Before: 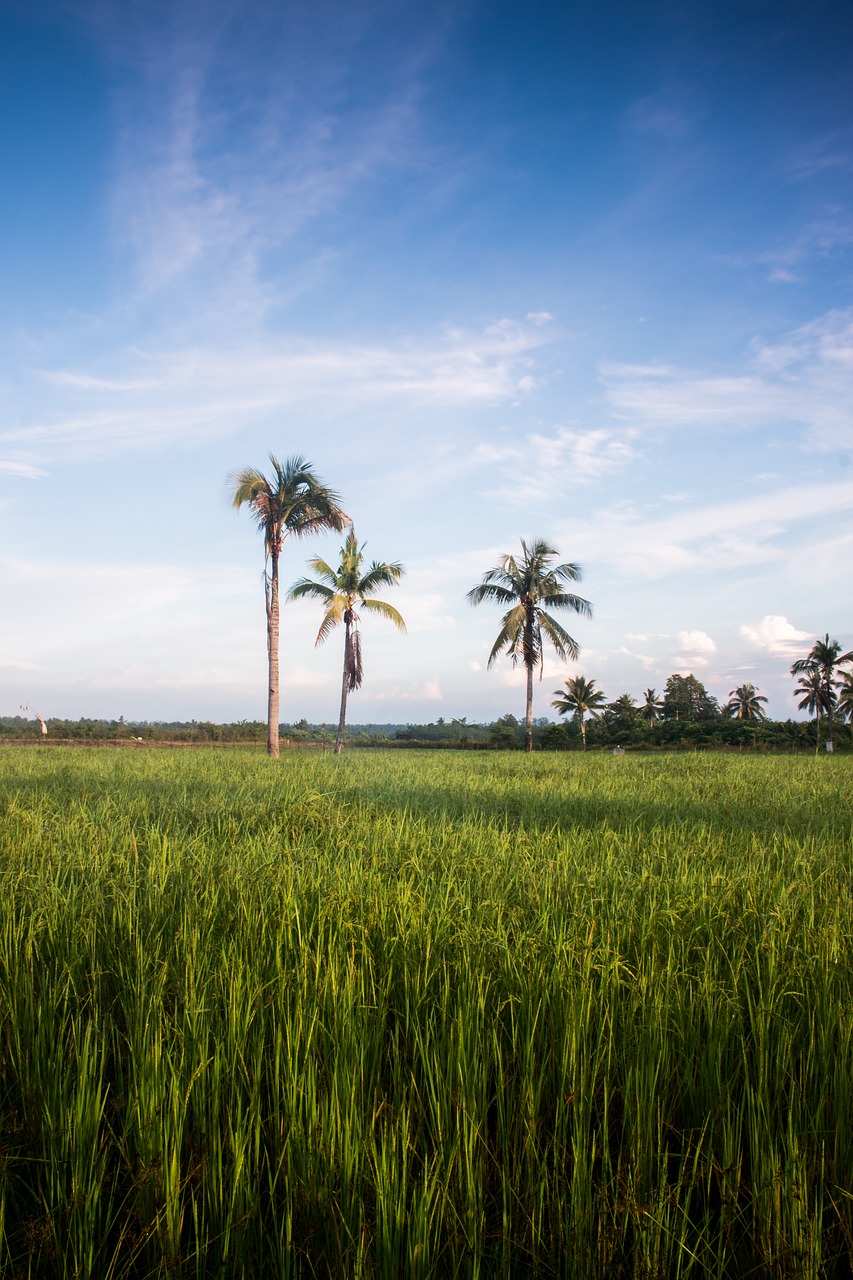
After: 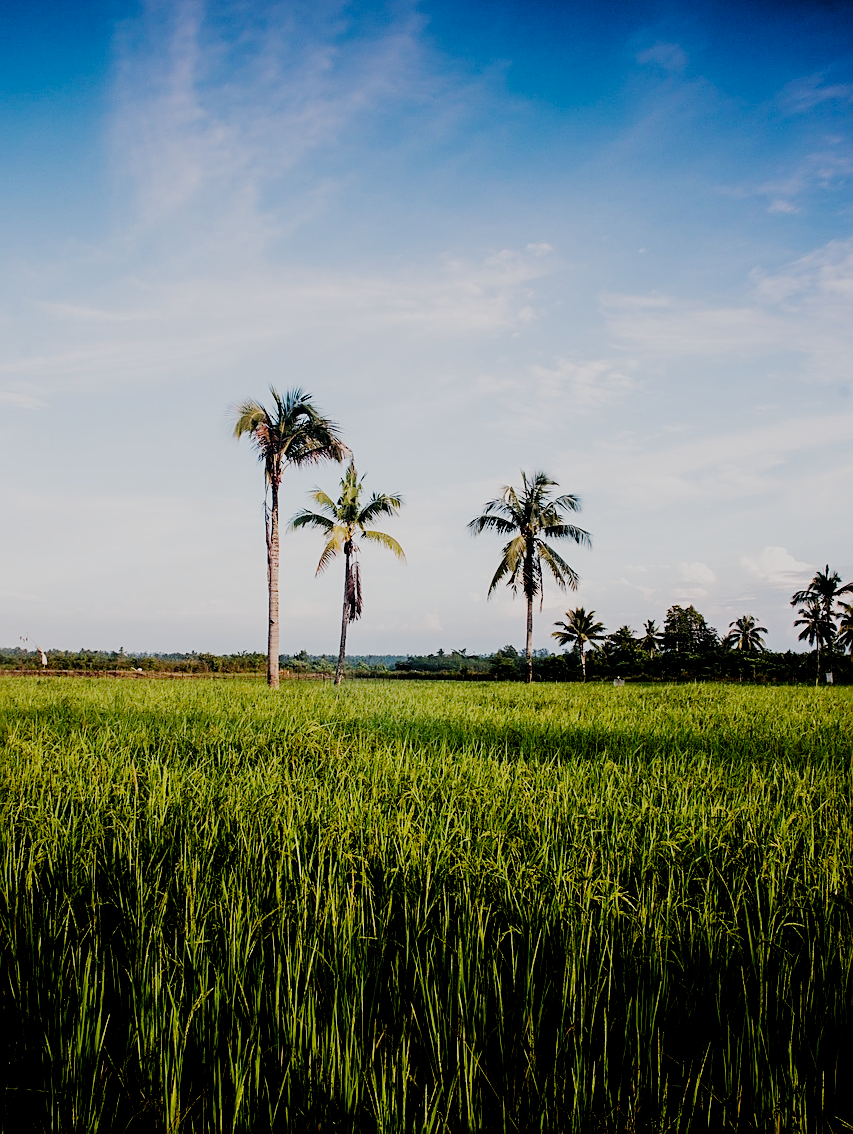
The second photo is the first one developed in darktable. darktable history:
sharpen: on, module defaults
filmic rgb: black relative exposure -3.18 EV, white relative exposure 7.02 EV, threshold 3 EV, hardness 1.47, contrast 1.346, preserve chrominance no, color science v4 (2020), enable highlight reconstruction true
crop and rotate: top 5.447%, bottom 5.909%
